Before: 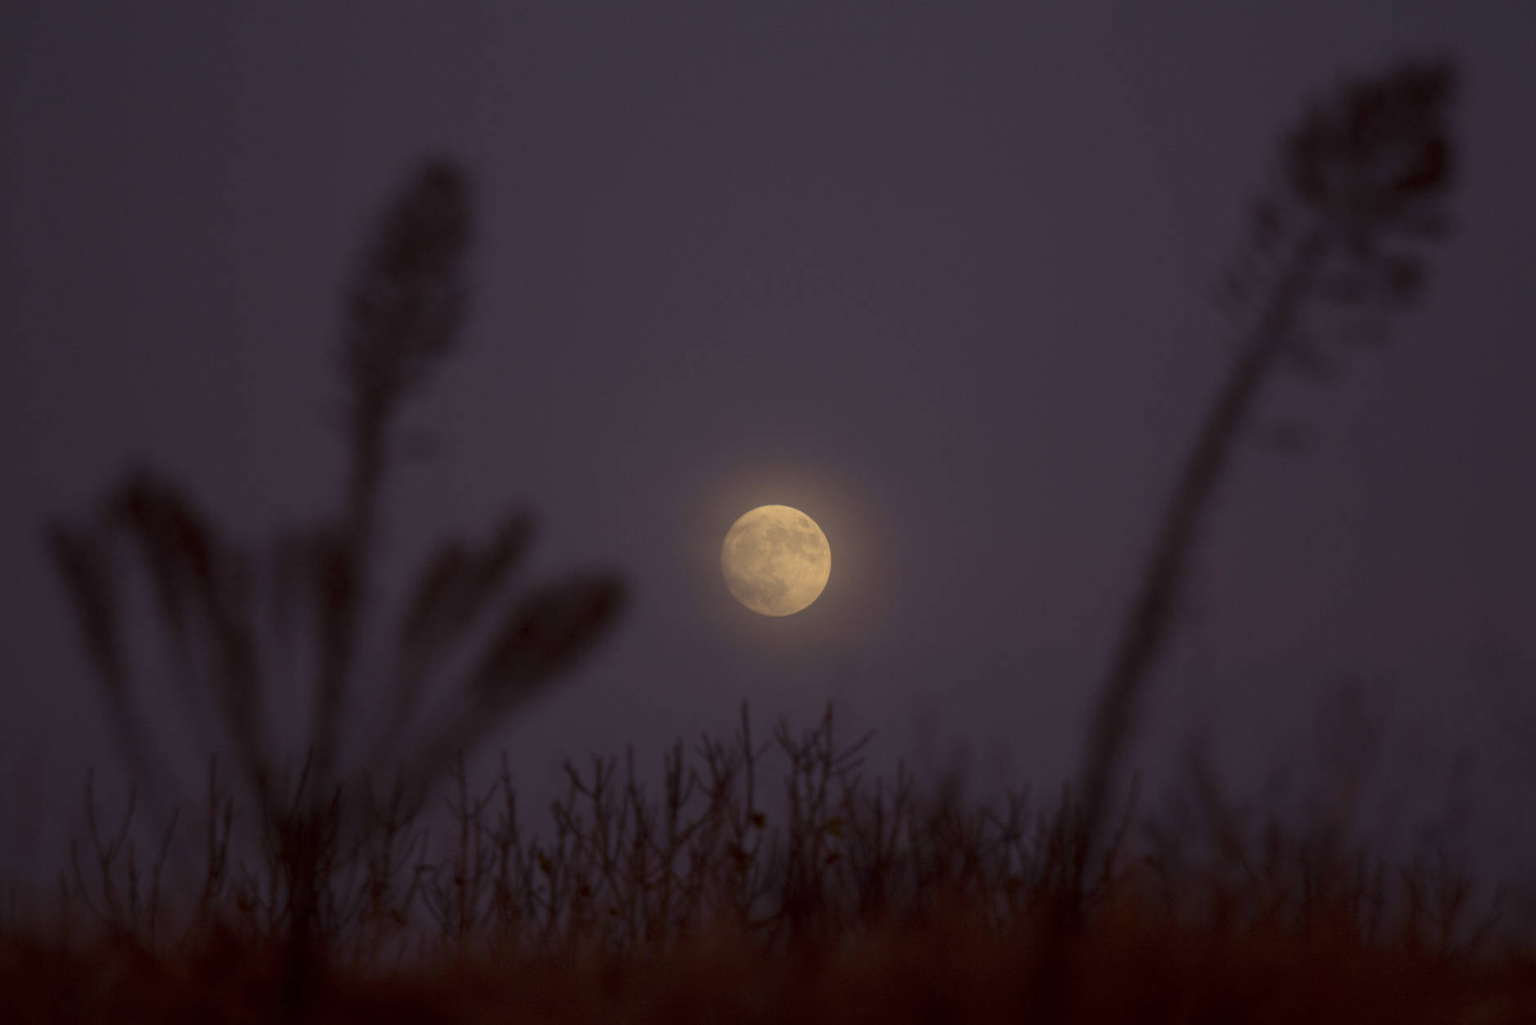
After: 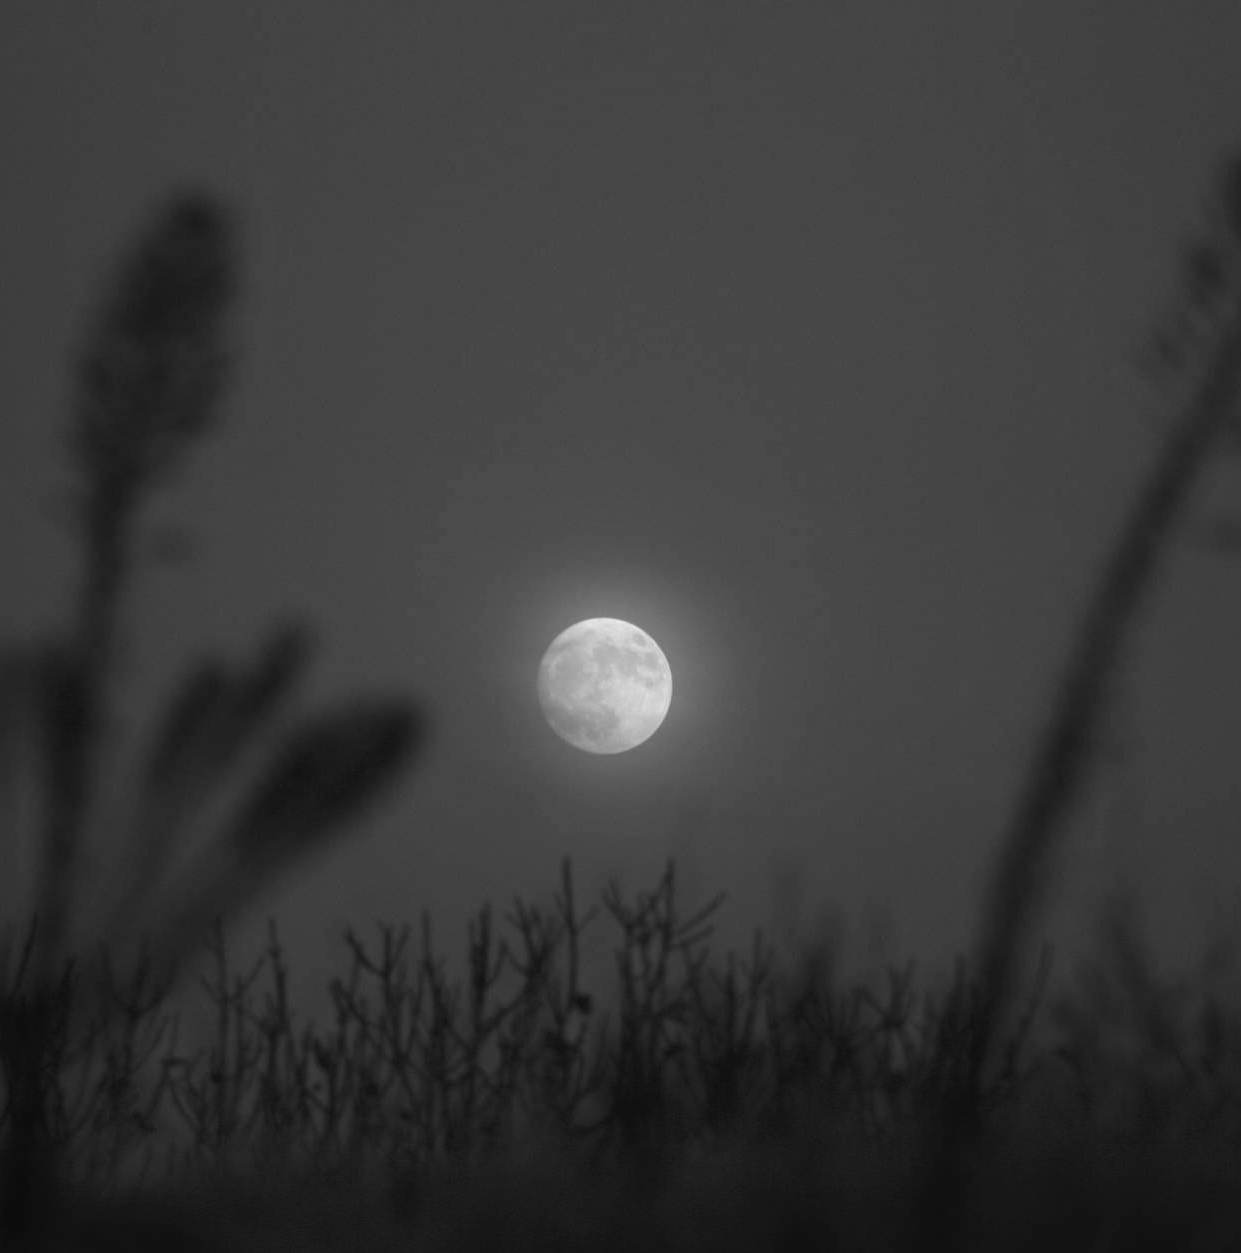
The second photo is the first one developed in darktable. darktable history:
exposure: black level correction -0.002, exposure 0.708 EV, compensate exposure bias true, compensate highlight preservation false
white balance: red 0.982, blue 1.018
crop and rotate: left 18.442%, right 15.508%
monochrome: a 32, b 64, size 2.3
